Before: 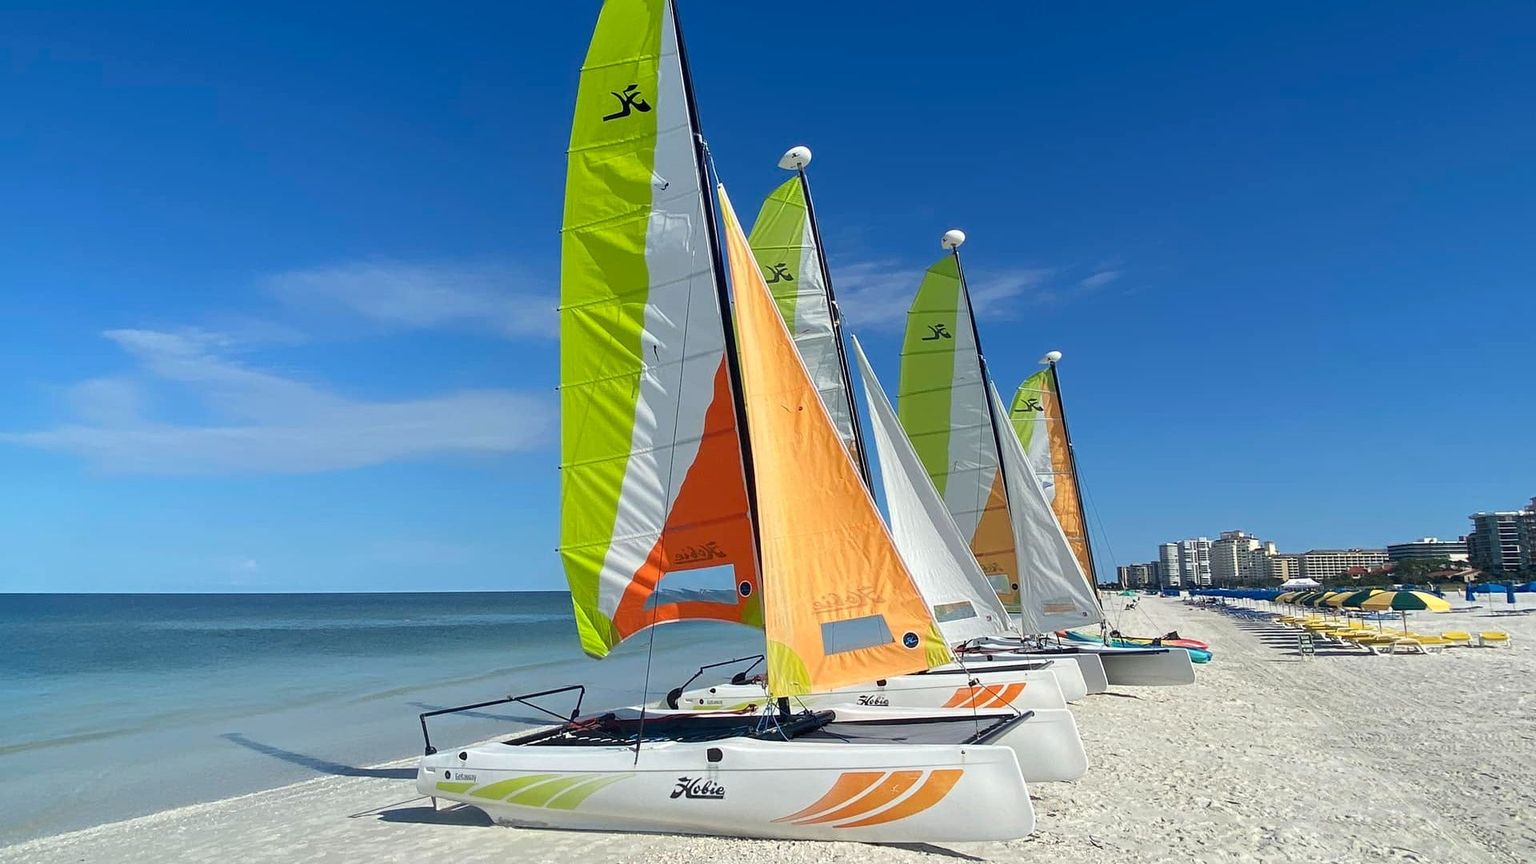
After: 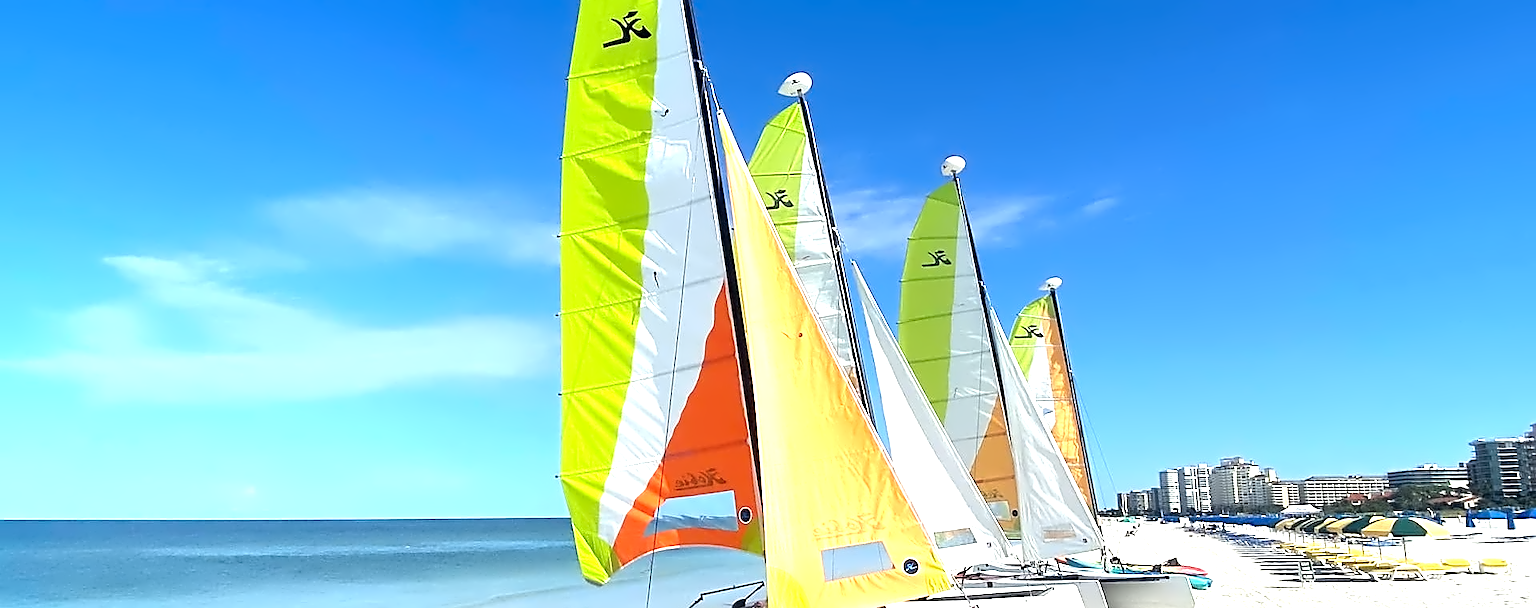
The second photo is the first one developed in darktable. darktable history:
contrast equalizer: octaves 7, y [[0.5 ×6], [0.5 ×6], [0.5 ×6], [0, 0.033, 0.067, 0.1, 0.133, 0.167], [0, 0.05, 0.1, 0.15, 0.2, 0.25]]
crop and rotate: top 8.555%, bottom 20.921%
exposure: exposure 0.569 EV, compensate highlight preservation false
tone equalizer: -8 EV -0.767 EV, -7 EV -0.71 EV, -6 EV -0.619 EV, -5 EV -0.378 EV, -3 EV 0.368 EV, -2 EV 0.6 EV, -1 EV 0.688 EV, +0 EV 0.749 EV
sharpen: on, module defaults
